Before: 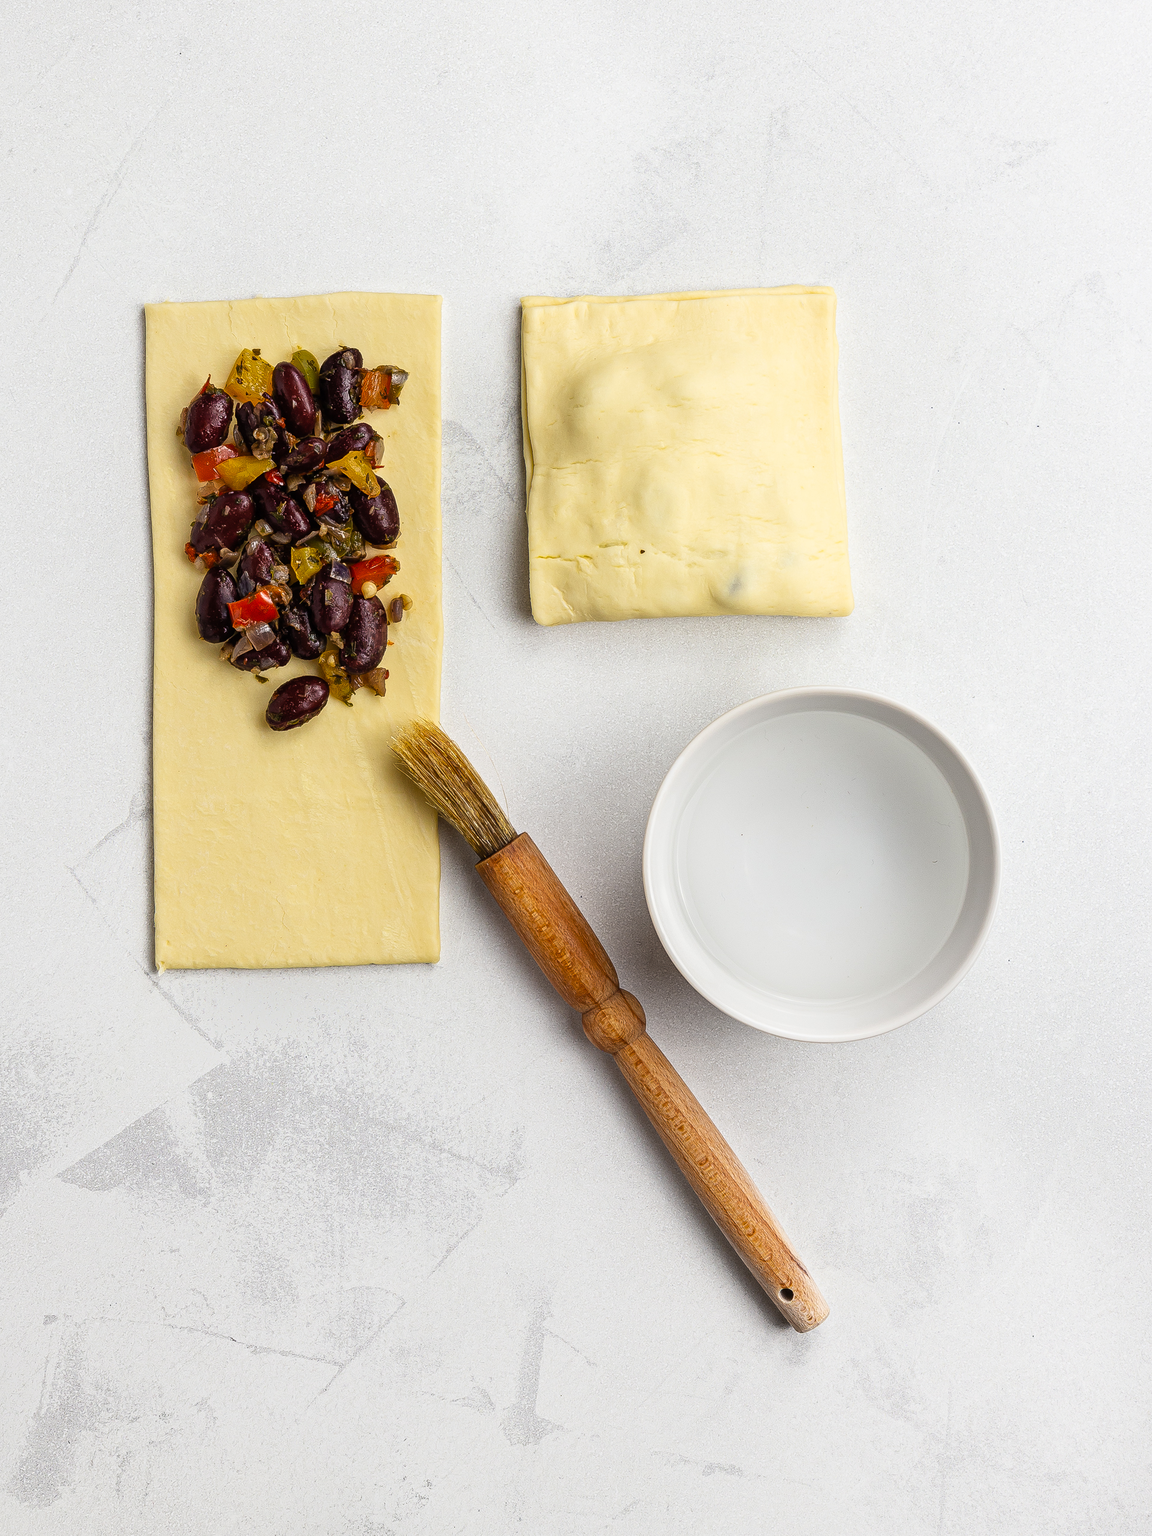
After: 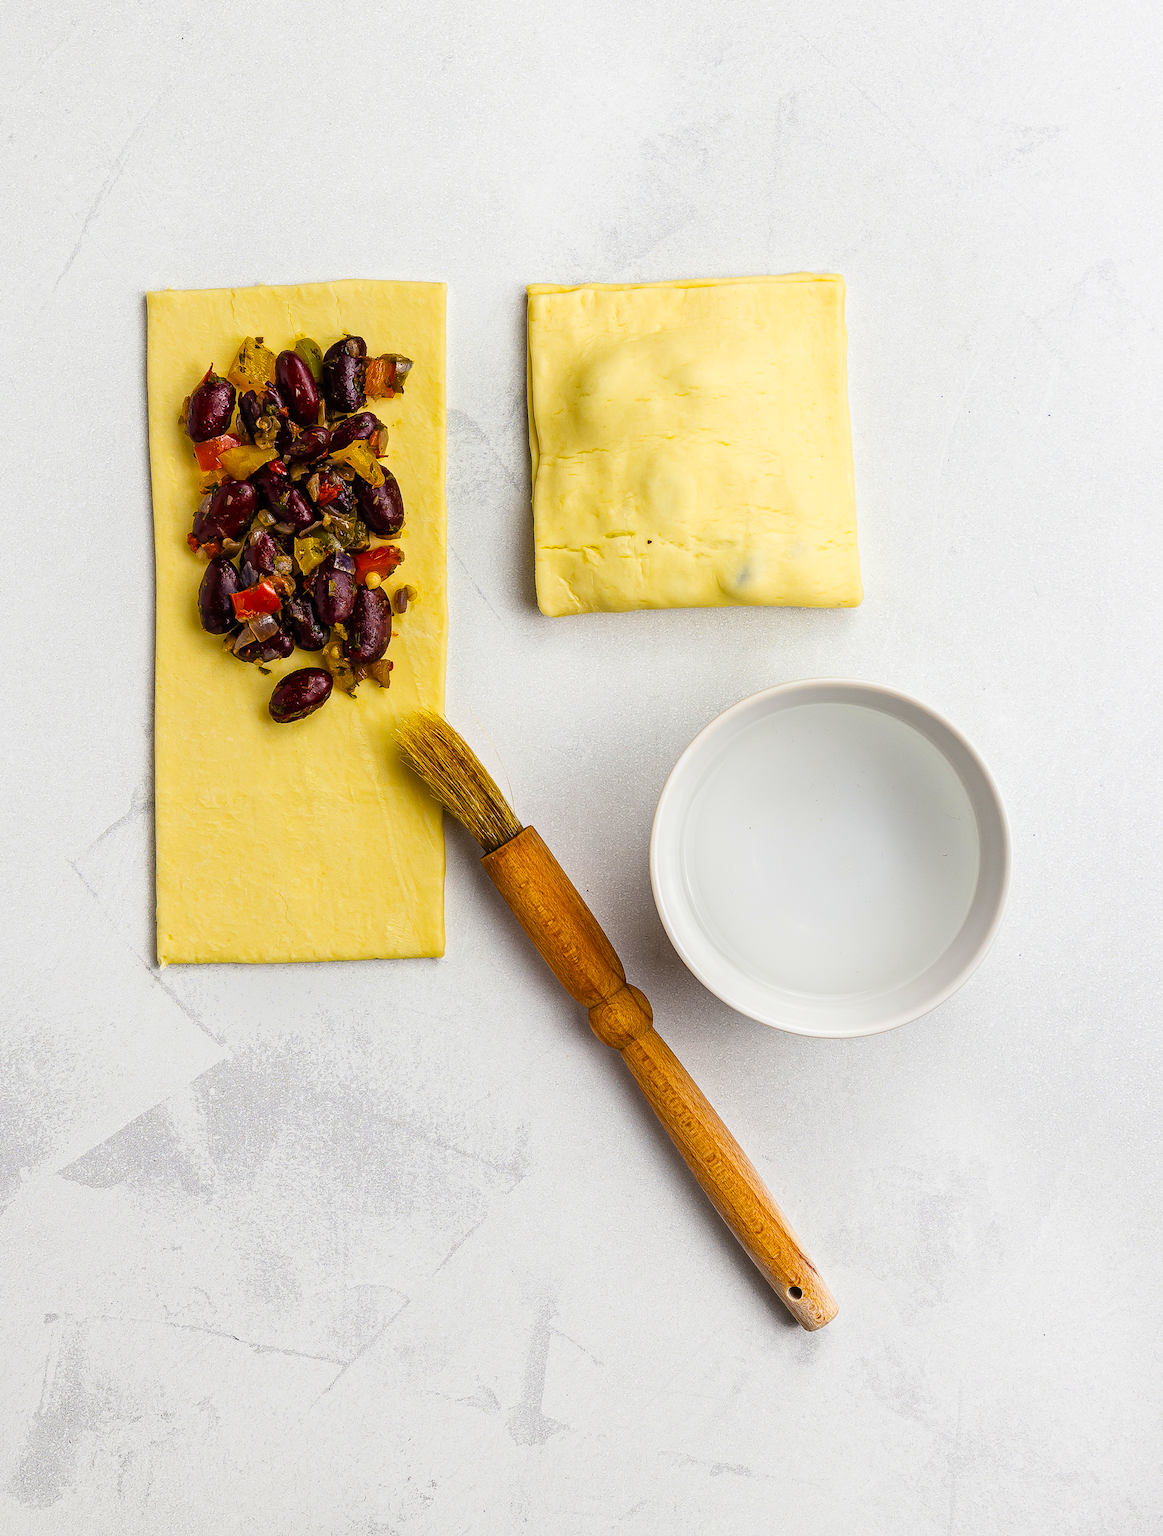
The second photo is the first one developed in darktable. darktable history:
crop: top 1.049%, right 0.001%
color balance rgb: linear chroma grading › global chroma 15%, perceptual saturation grading › global saturation 30%
